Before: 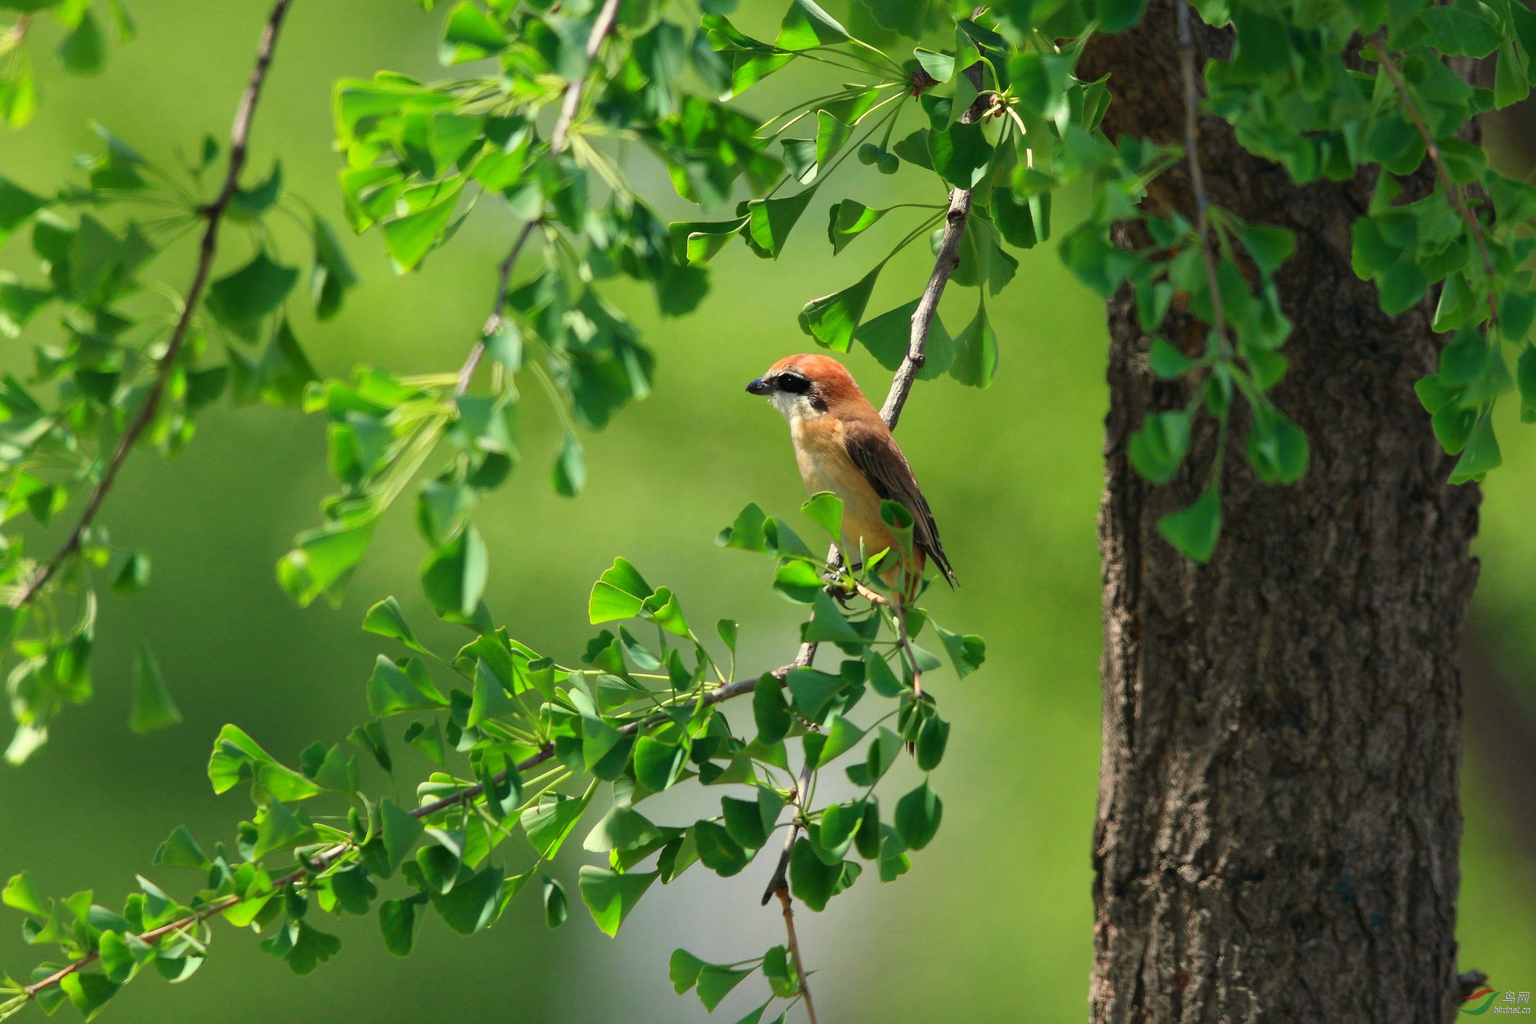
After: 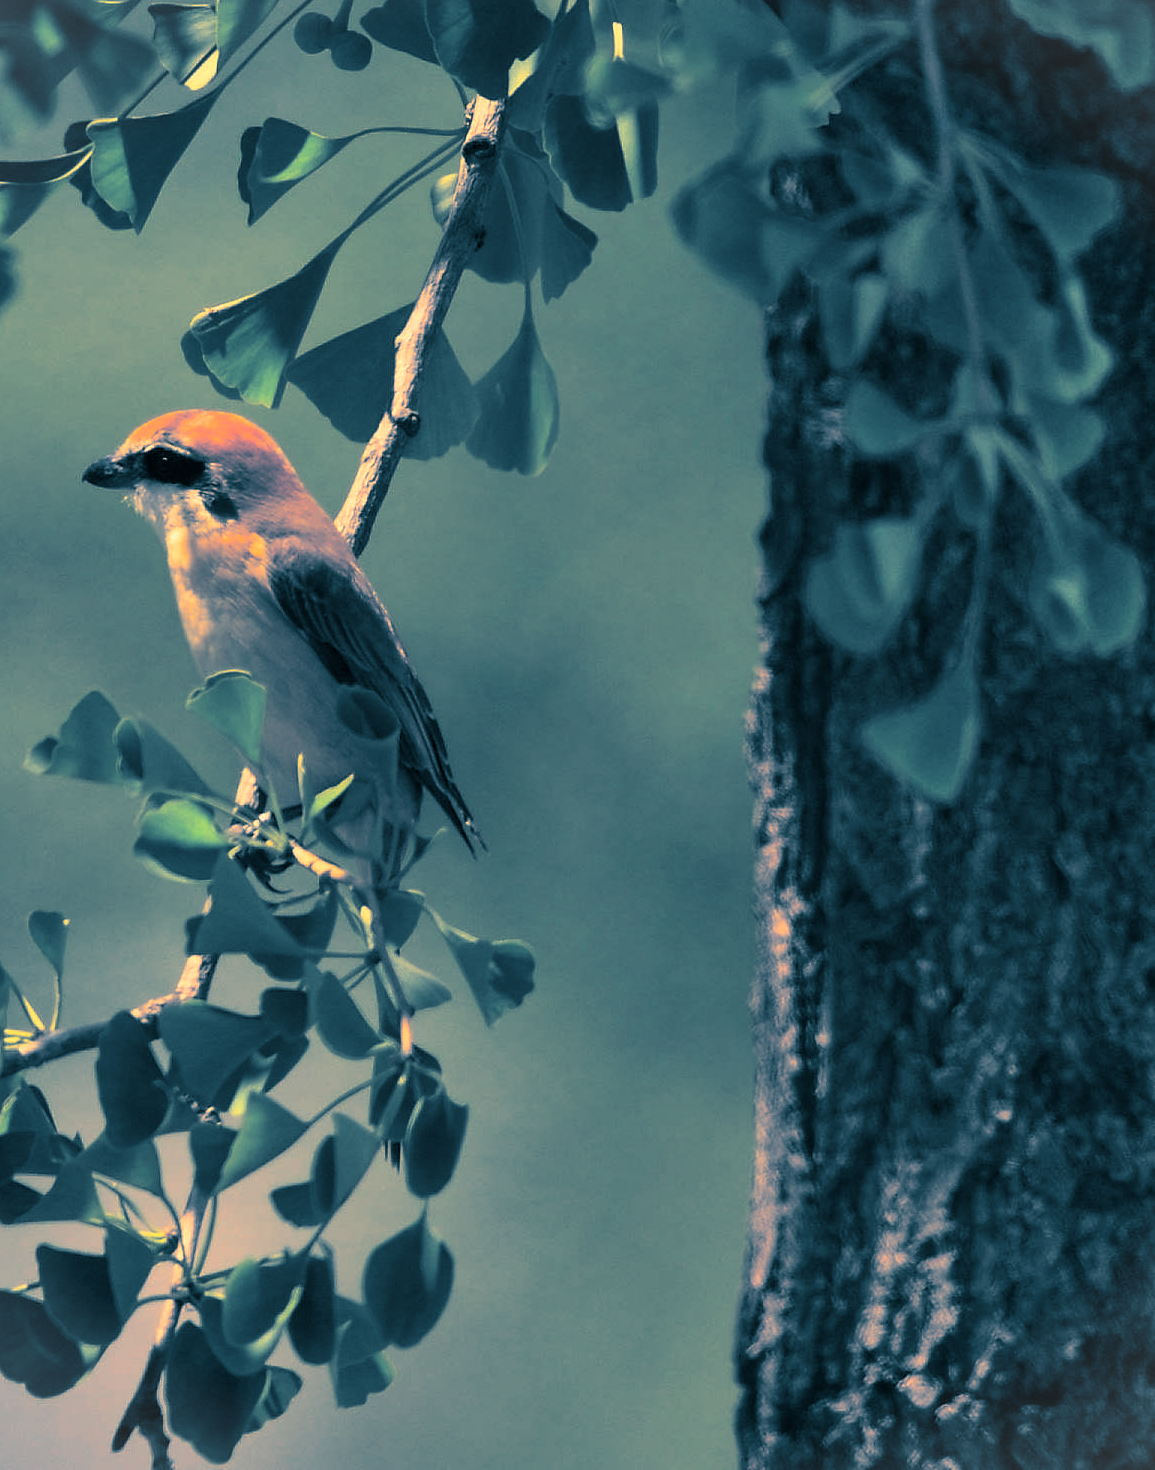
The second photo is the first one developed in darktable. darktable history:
color correction: highlights a* 21.16, highlights b* 19.61
crop: left 45.721%, top 13.393%, right 14.118%, bottom 10.01%
white balance: red 1.045, blue 0.932
shadows and highlights: low approximation 0.01, soften with gaussian
vignetting: fall-off start 100%, brightness 0.05, saturation 0
split-toning: shadows › hue 212.4°, balance -70
